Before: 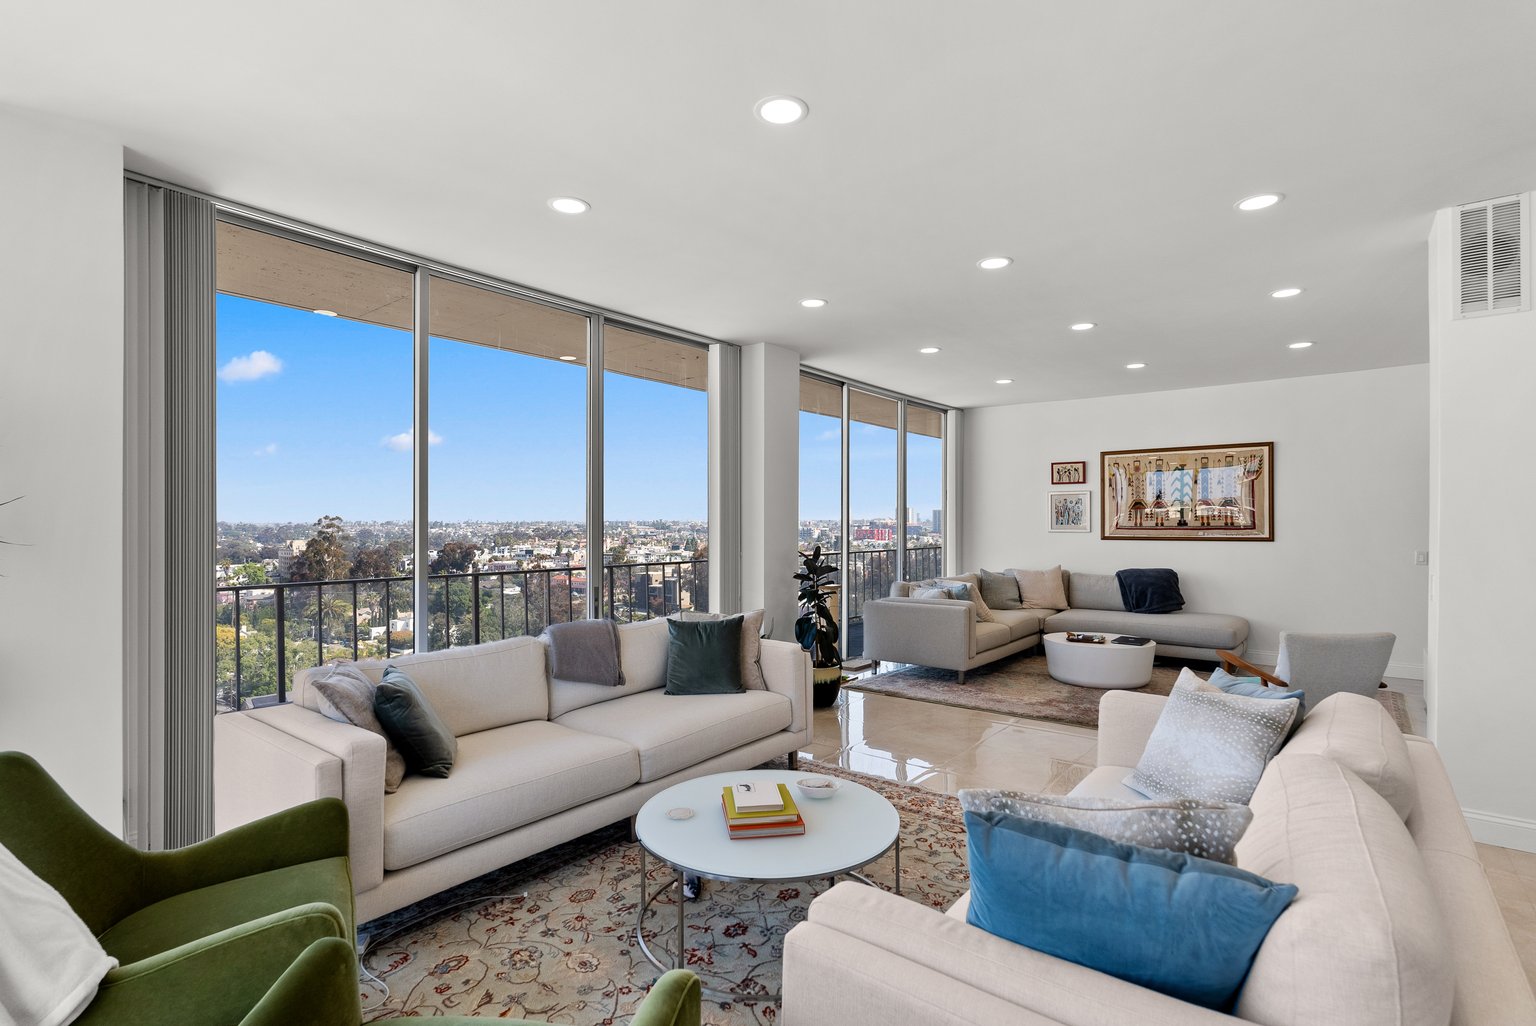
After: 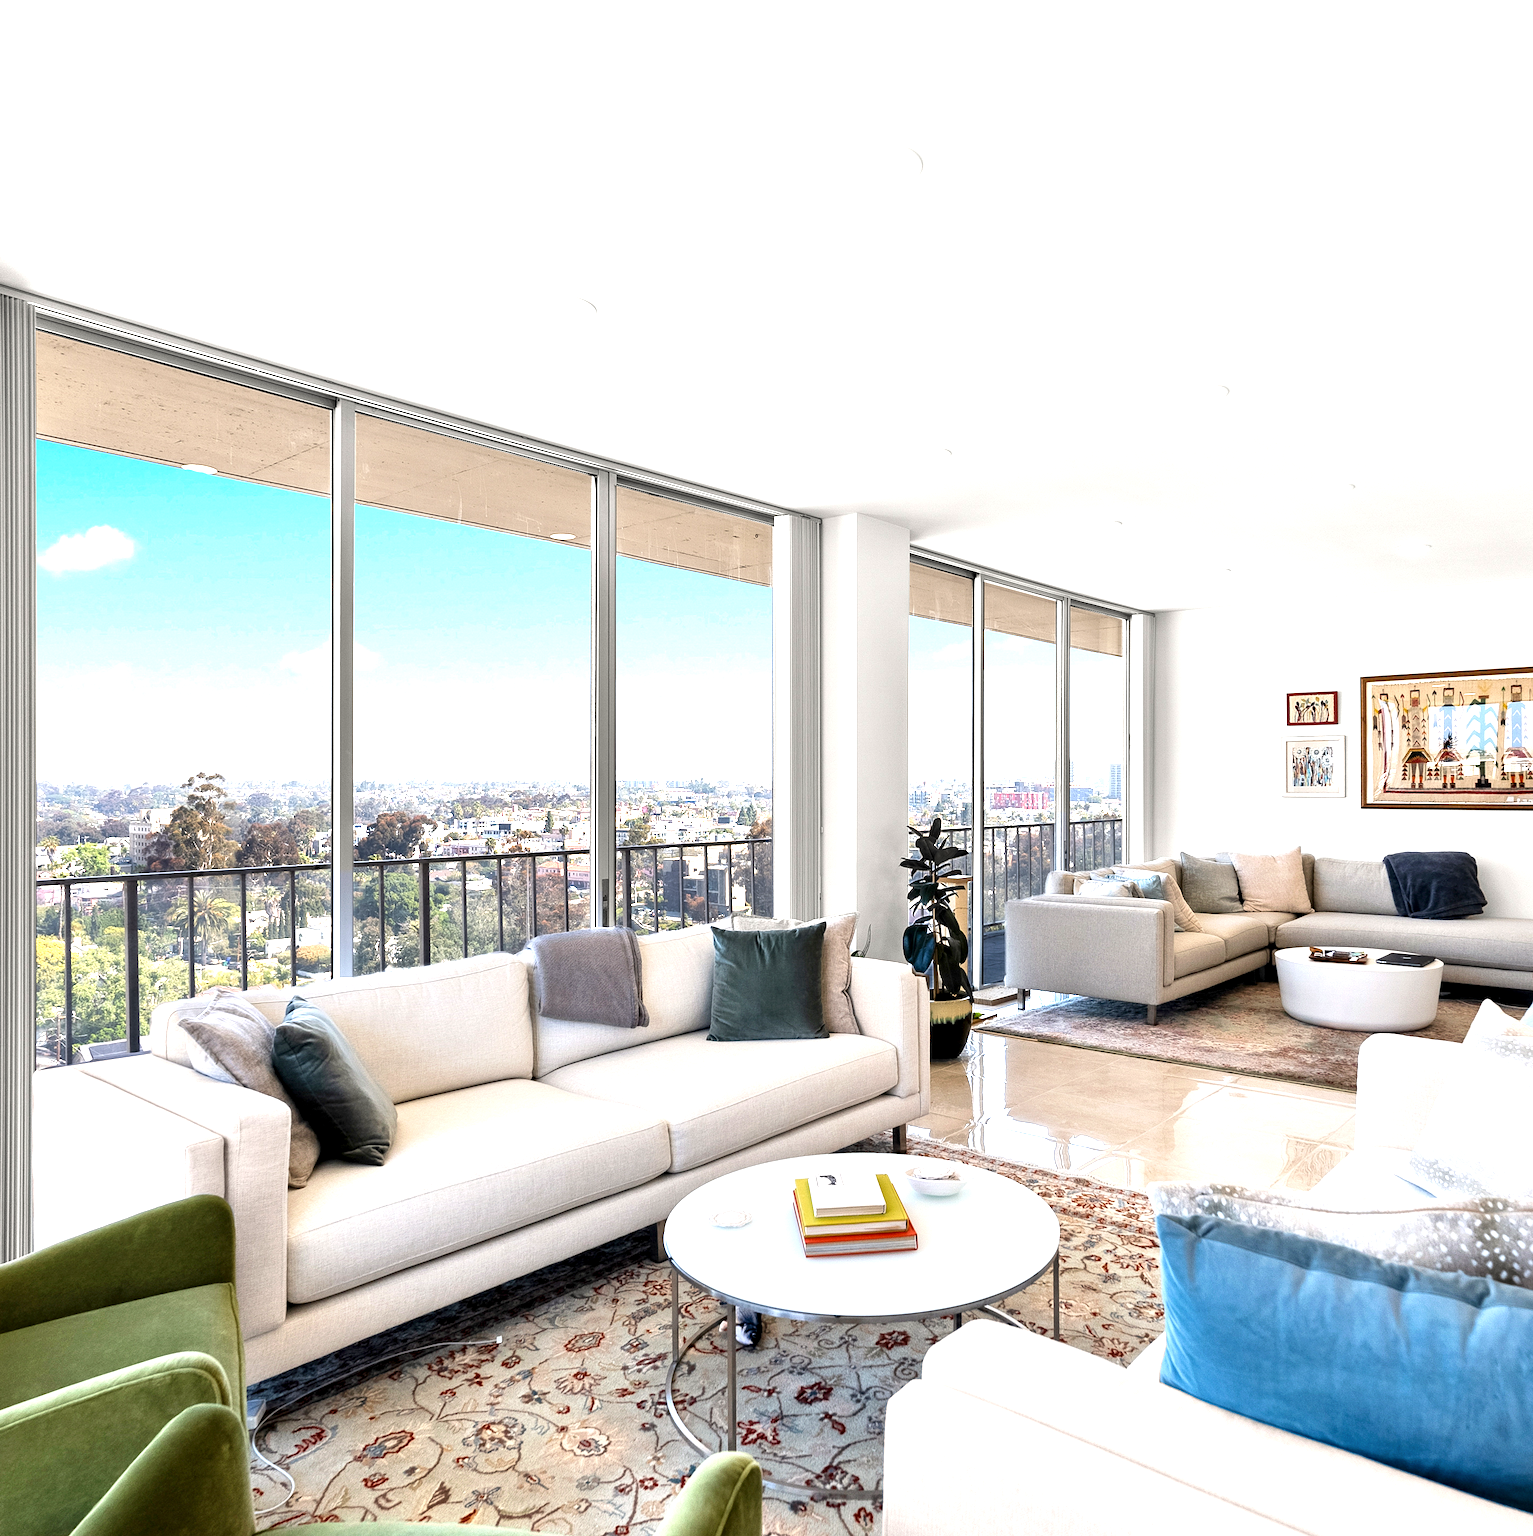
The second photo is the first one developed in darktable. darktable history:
contrast equalizer: octaves 7, y [[0.6 ×6], [0.55 ×6], [0 ×6], [0 ×6], [0 ×6]], mix 0.144
exposure: black level correction 0, exposure 1.577 EV, compensate exposure bias true, compensate highlight preservation false
crop and rotate: left 12.526%, right 20.799%
